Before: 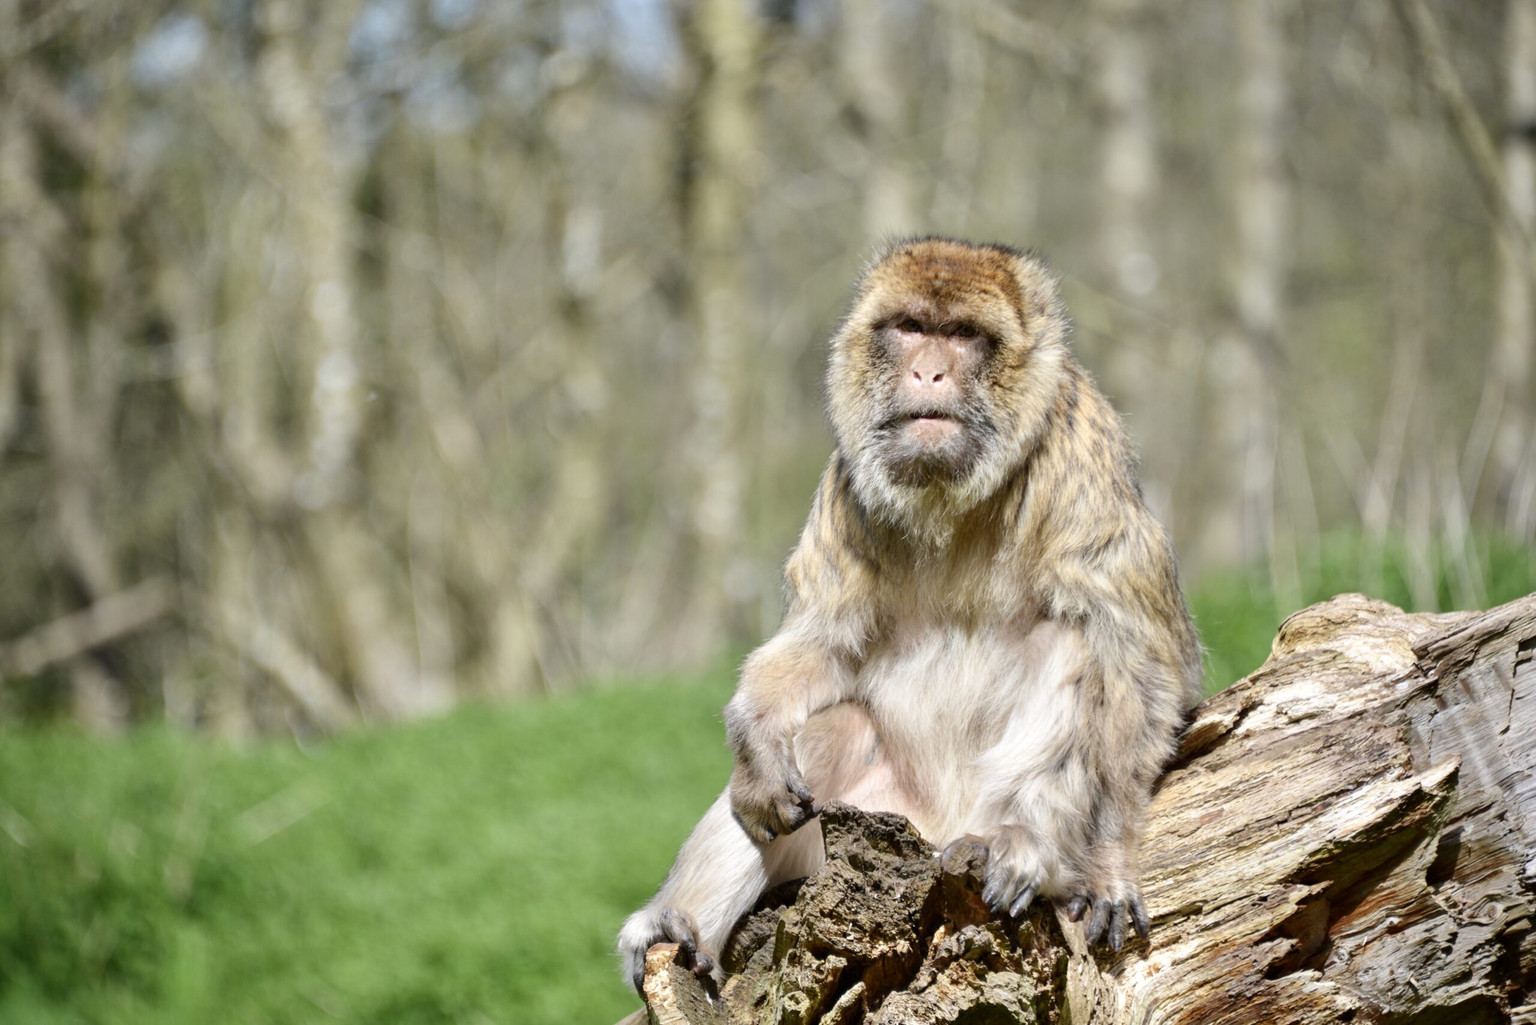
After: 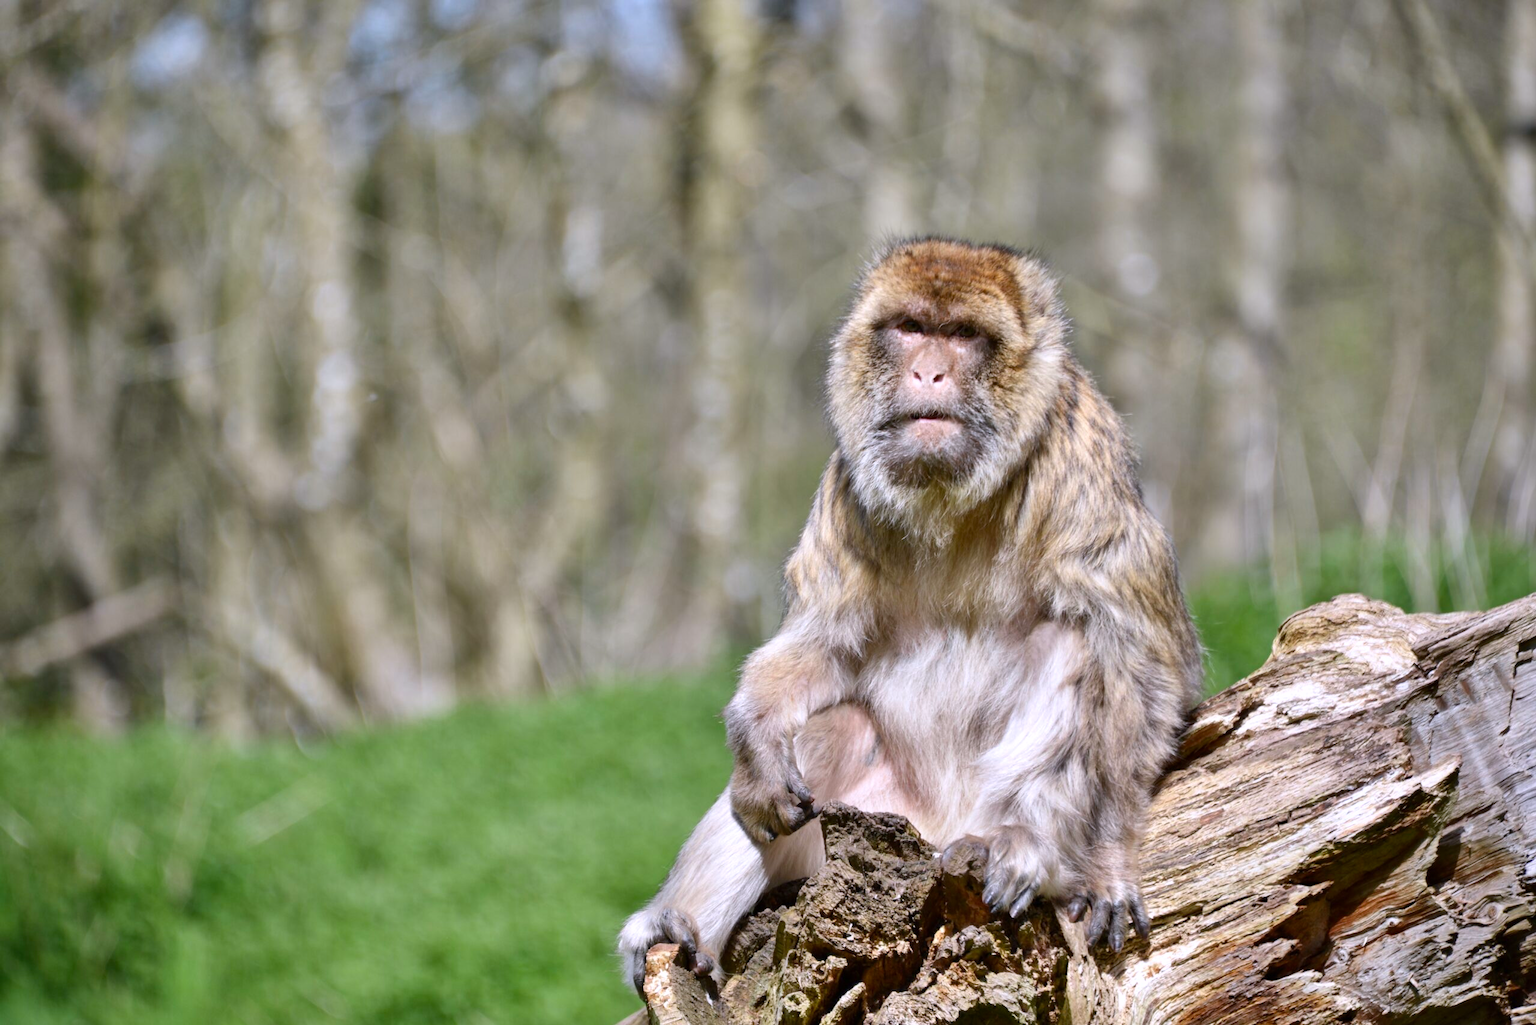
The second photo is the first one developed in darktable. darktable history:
shadows and highlights: radius 108.52, shadows 23.73, highlights -59.32, low approximation 0.01, soften with gaussian
white balance: red 1.004, blue 1.096
